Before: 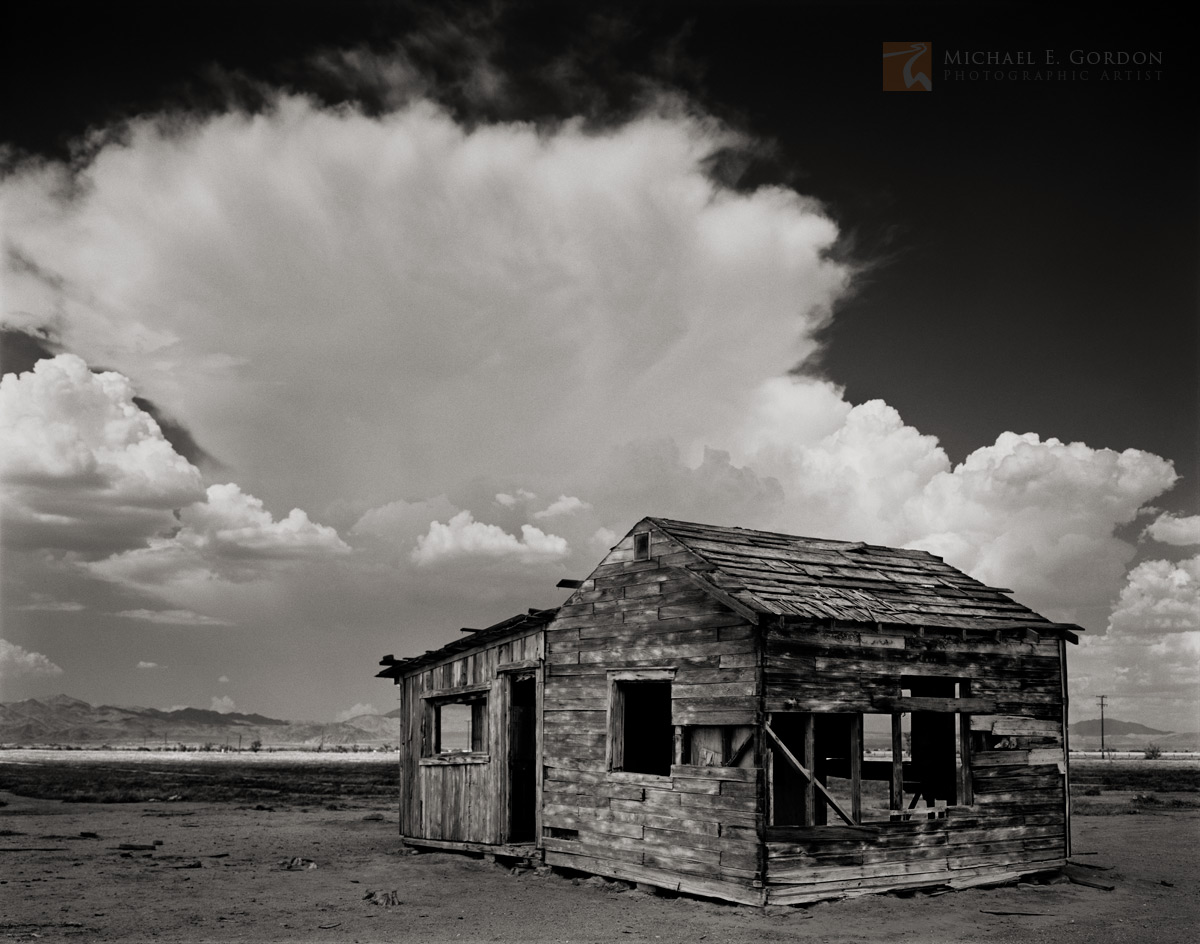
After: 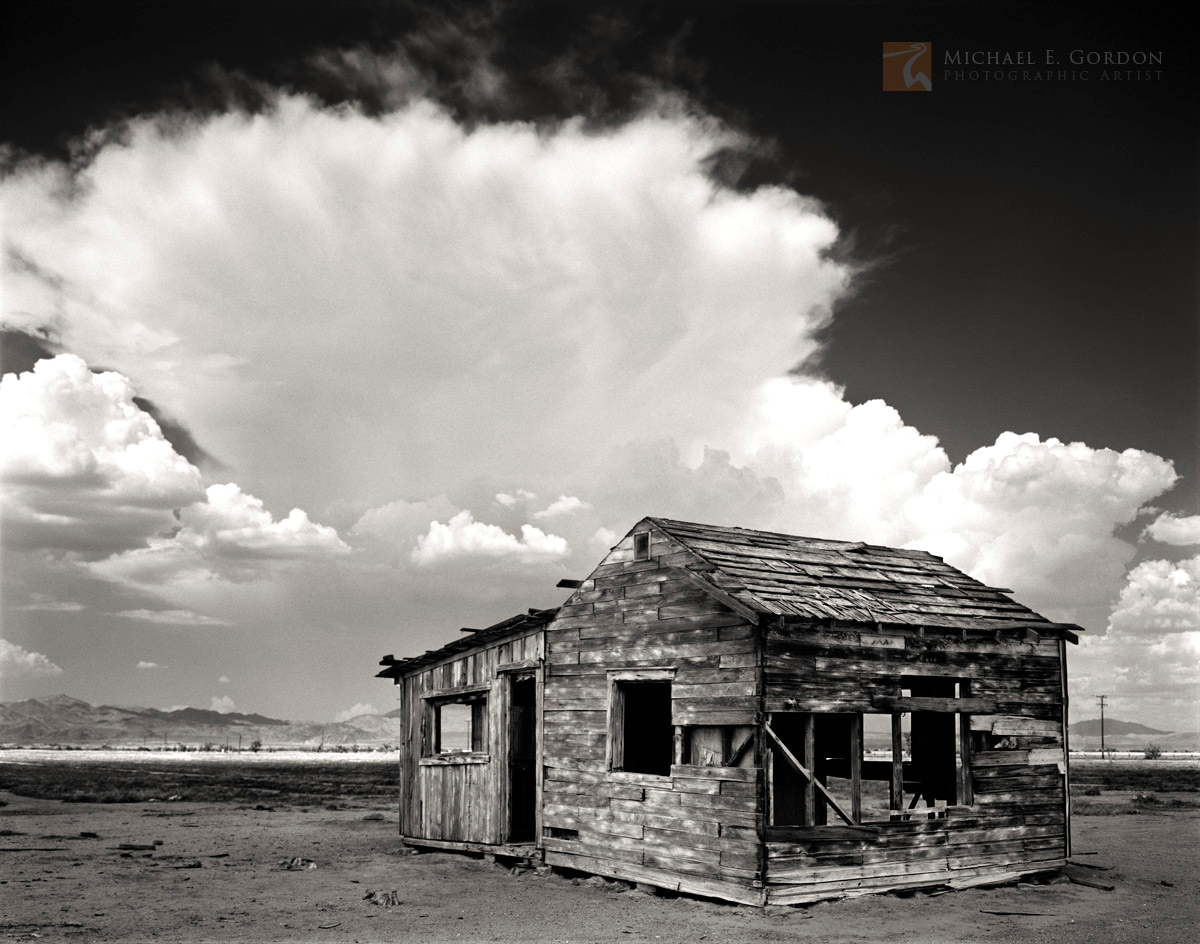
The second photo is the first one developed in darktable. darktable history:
exposure: exposure 0.774 EV, compensate exposure bias true, compensate highlight preservation false
